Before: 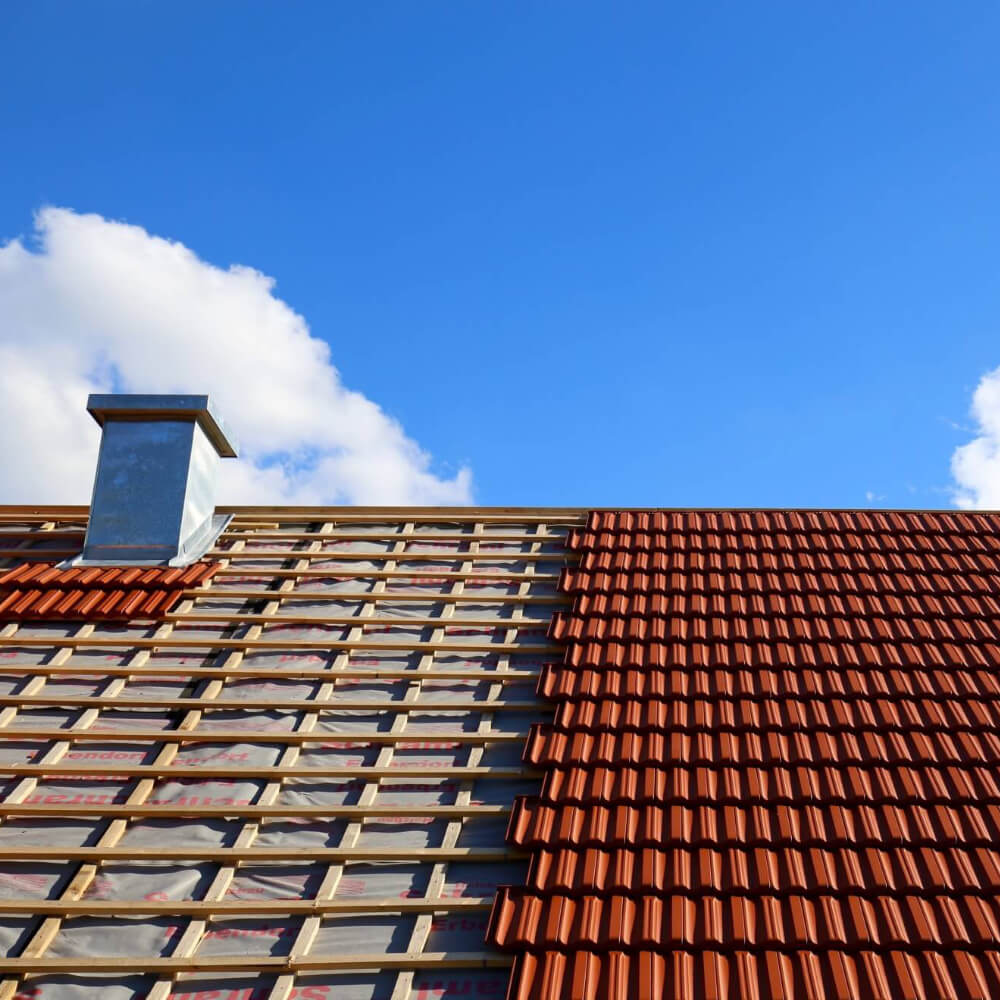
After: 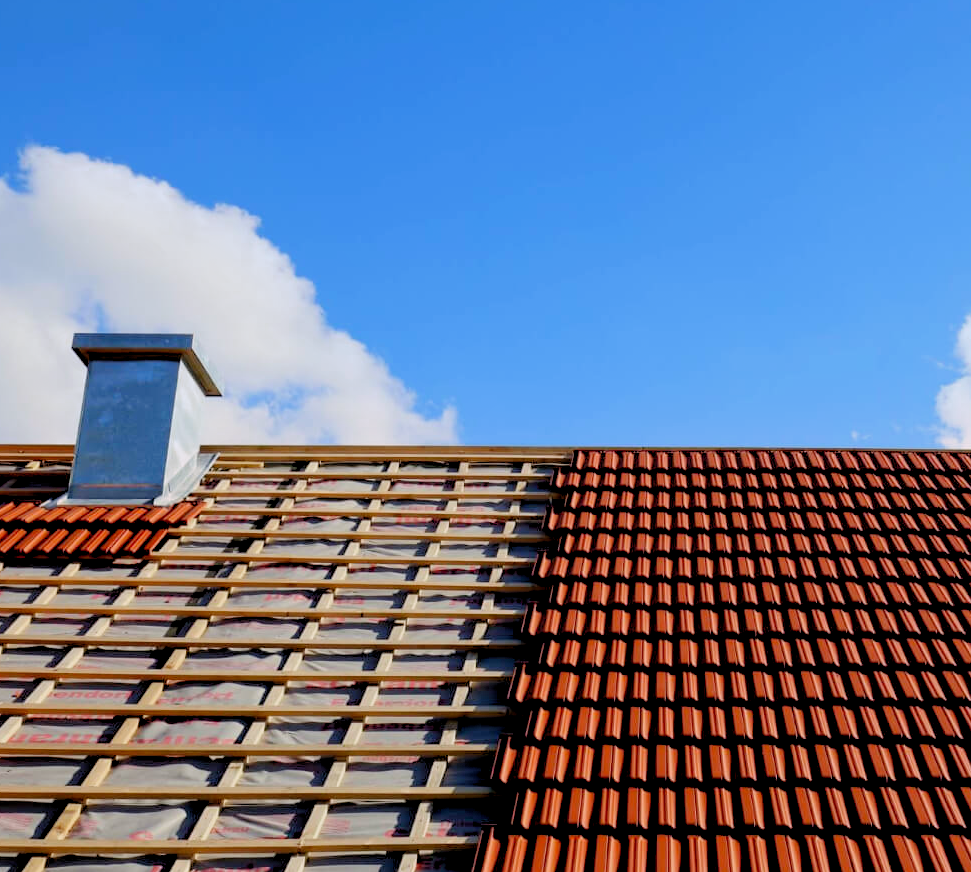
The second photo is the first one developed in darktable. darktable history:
crop: left 1.507%, top 6.147%, right 1.379%, bottom 6.637%
rgb levels: levels [[0.013, 0.434, 0.89], [0, 0.5, 1], [0, 0.5, 1]]
filmic rgb: black relative exposure -16 EV, threshold -0.33 EV, transition 3.19 EV, structure ↔ texture 100%, target black luminance 0%, hardness 7.57, latitude 72.96%, contrast 0.908, highlights saturation mix 10%, shadows ↔ highlights balance -0.38%, add noise in highlights 0, preserve chrominance no, color science v4 (2020), iterations of high-quality reconstruction 10, enable highlight reconstruction true
